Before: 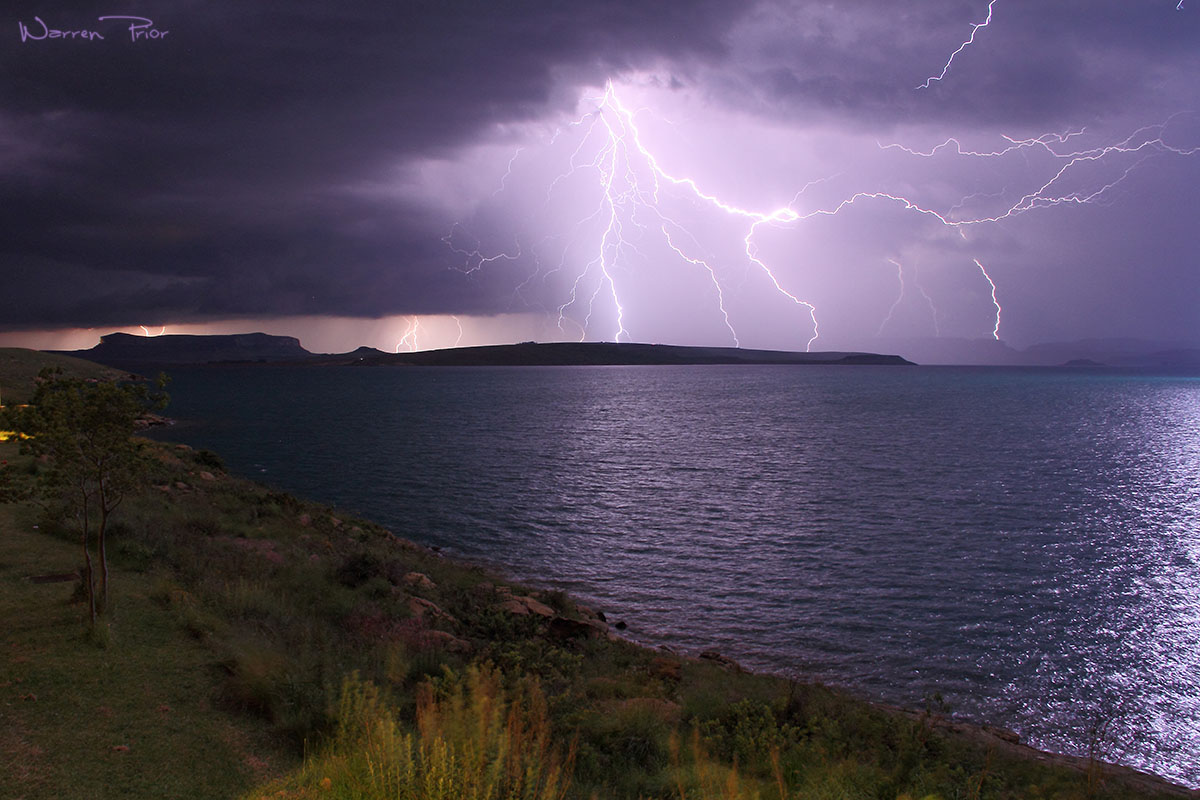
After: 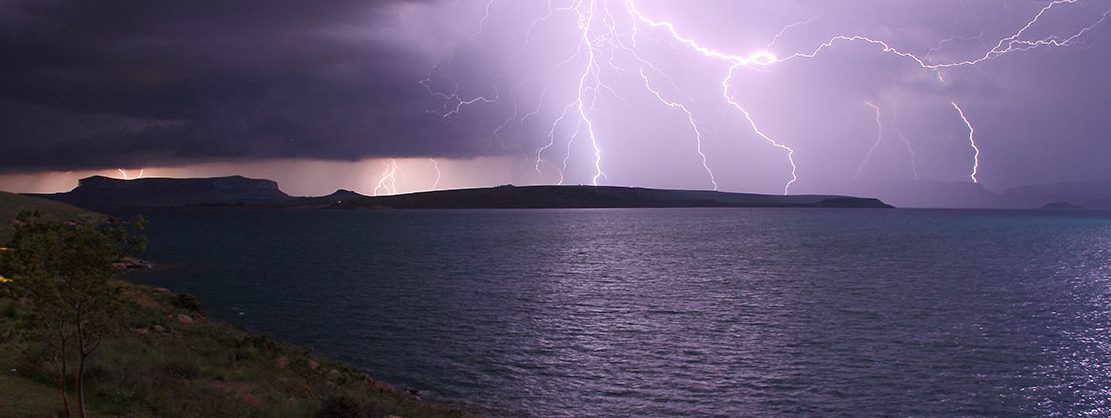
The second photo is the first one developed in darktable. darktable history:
crop: left 1.843%, top 19.709%, right 5.505%, bottom 27.925%
